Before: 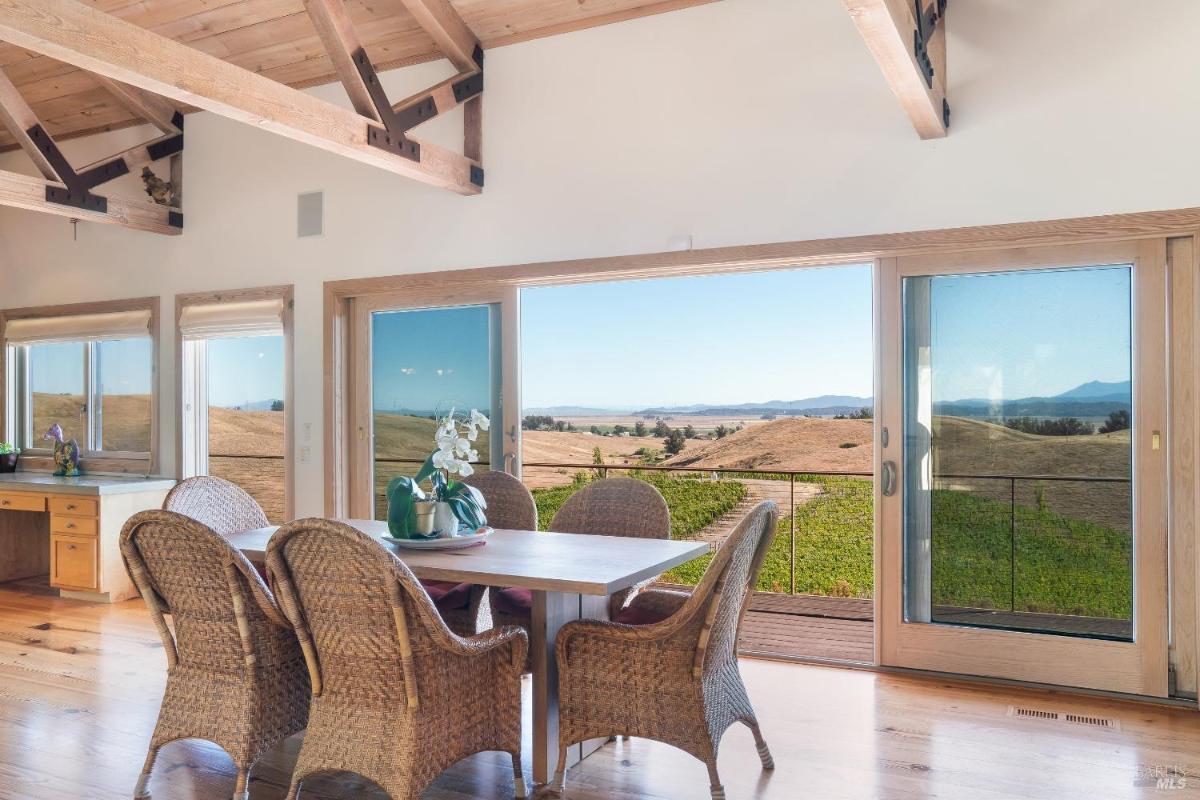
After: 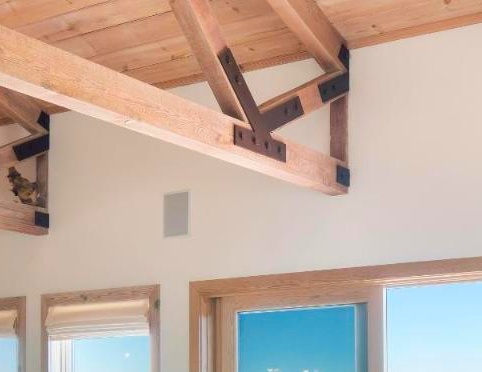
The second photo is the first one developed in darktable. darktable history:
color correction: highlights b* -0.05, saturation 1.36
crop and rotate: left 11.188%, top 0.111%, right 48.588%, bottom 53.342%
